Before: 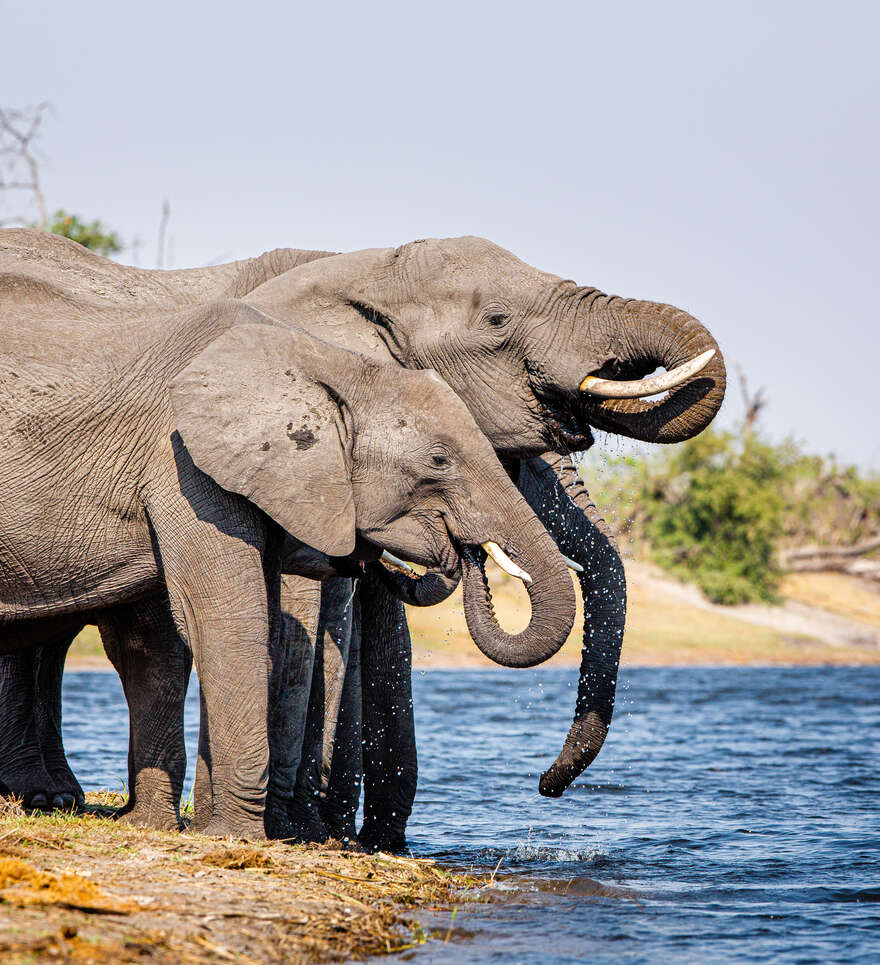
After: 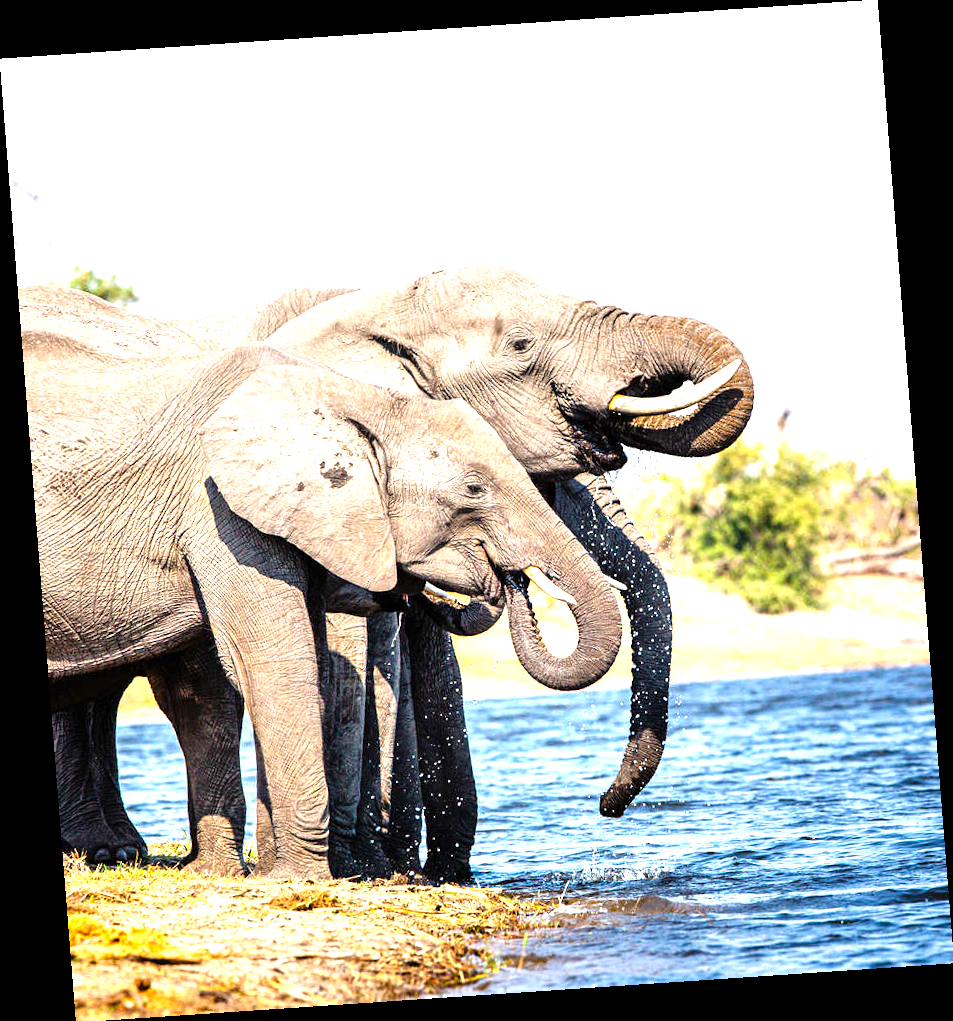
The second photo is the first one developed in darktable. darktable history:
rotate and perspective: rotation -4.2°, shear 0.006, automatic cropping off
levels: levels [0, 0.352, 0.703]
